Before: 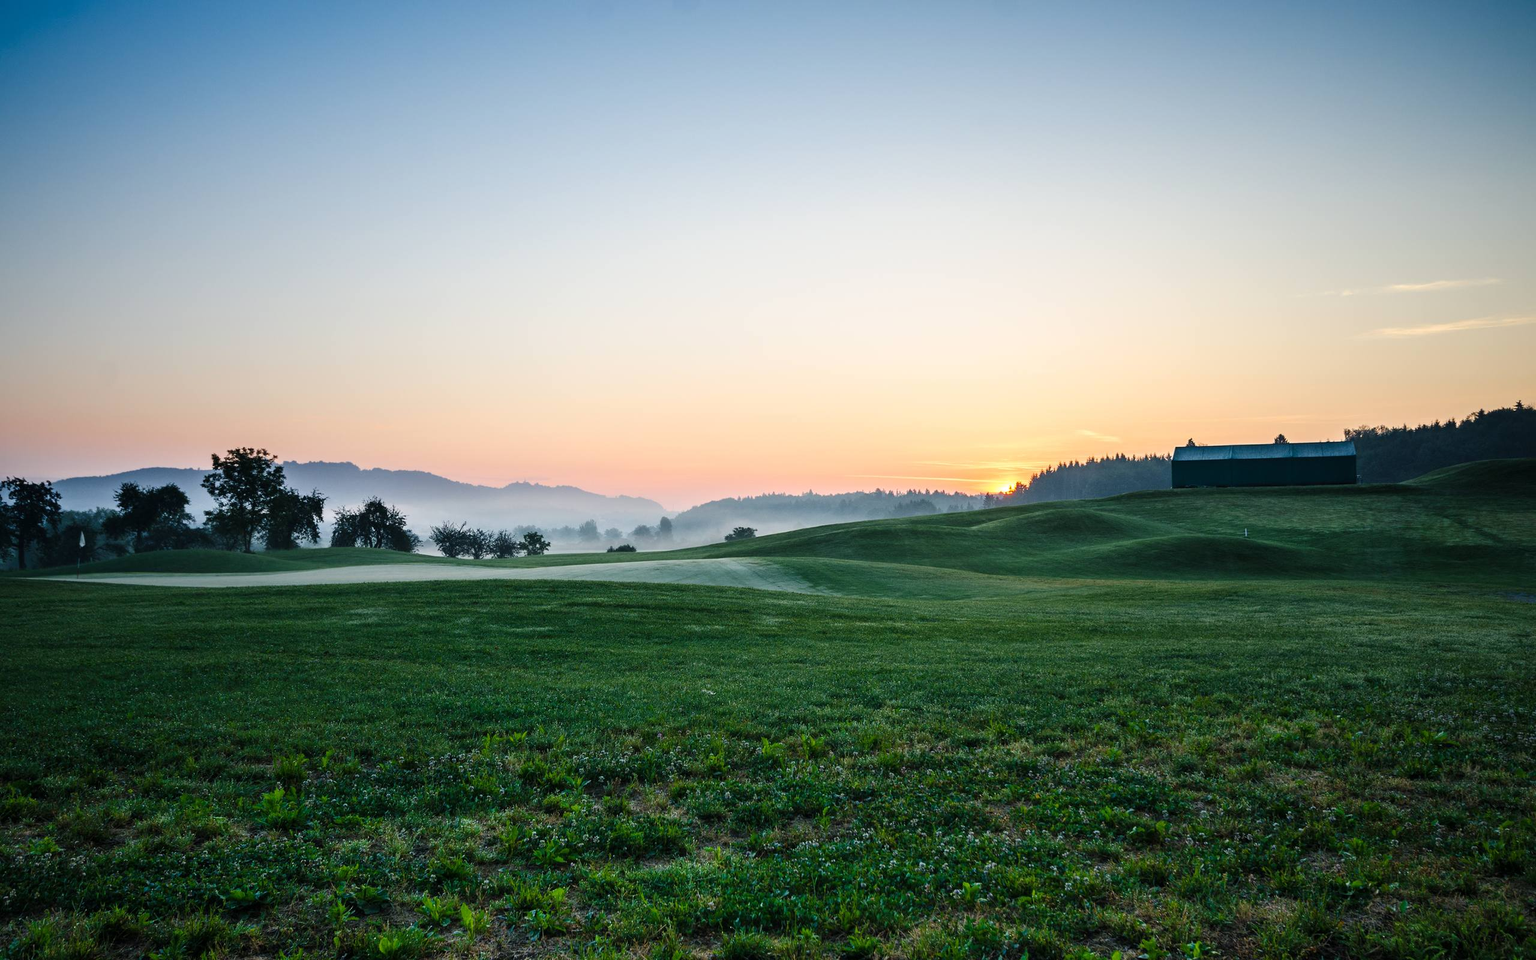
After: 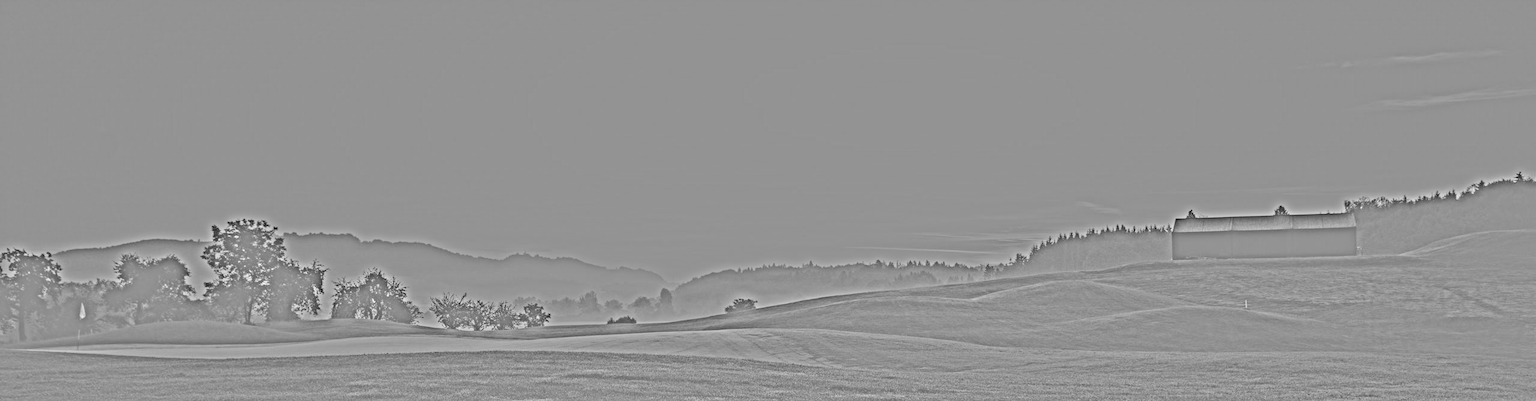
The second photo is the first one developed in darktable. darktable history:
base curve: curves: ch0 [(0, 0) (0.036, 0.025) (0.121, 0.166) (0.206, 0.329) (0.605, 0.79) (1, 1)], preserve colors none
crop and rotate: top 23.84%, bottom 34.294%
highpass: sharpness 25.84%, contrast boost 14.94%
local contrast: on, module defaults
